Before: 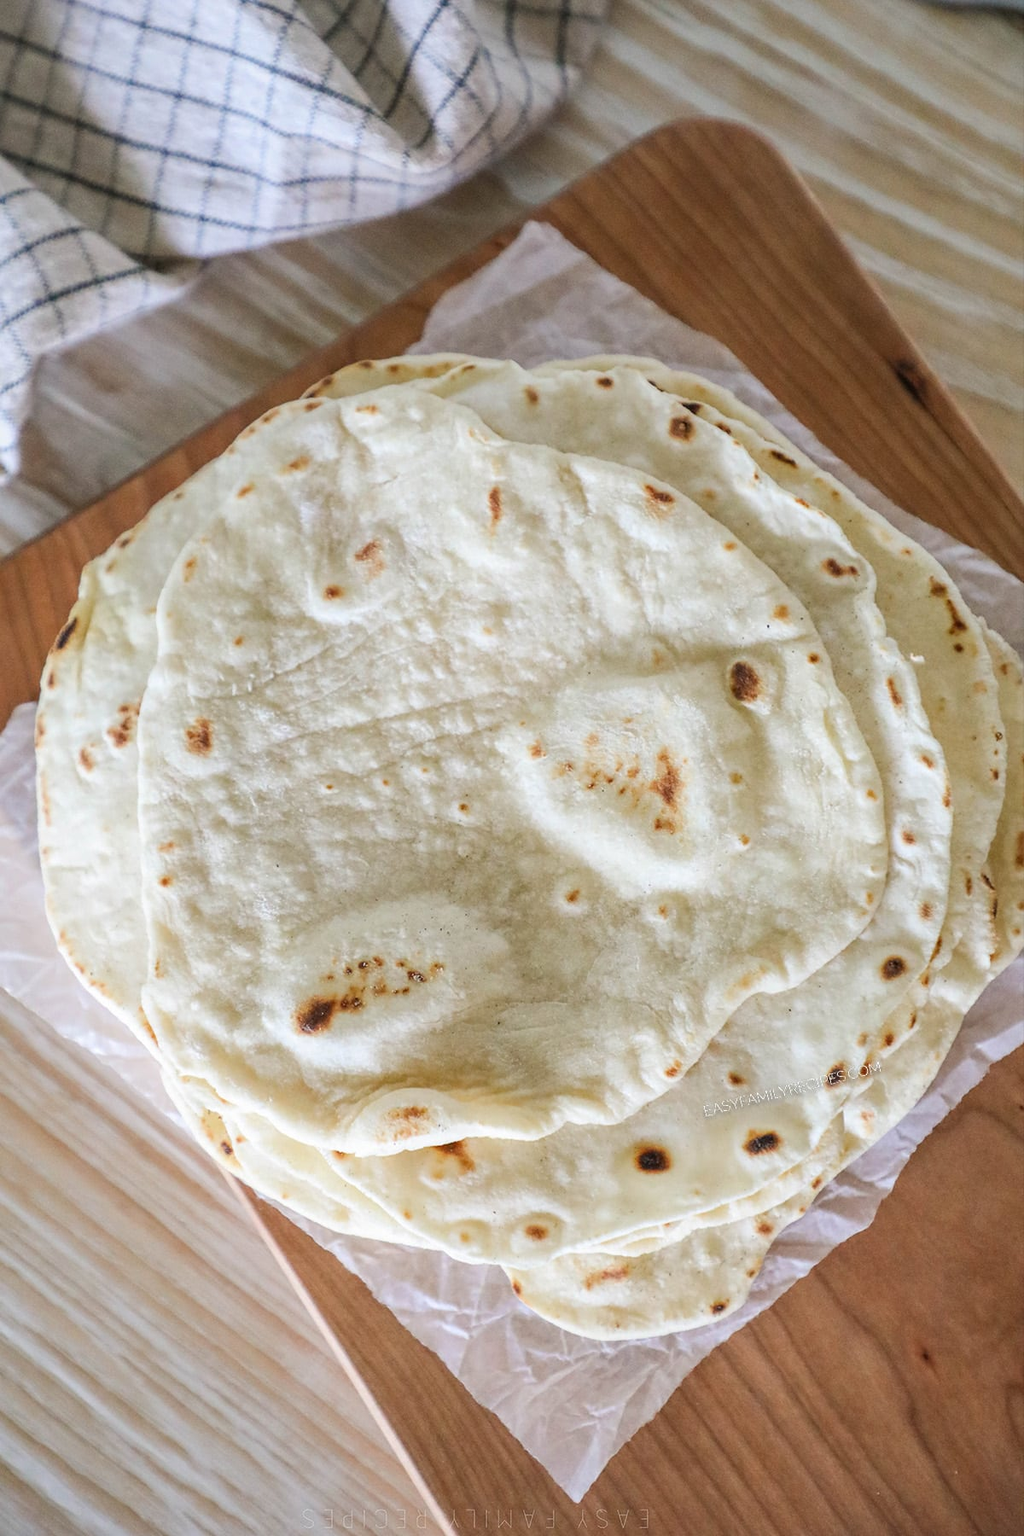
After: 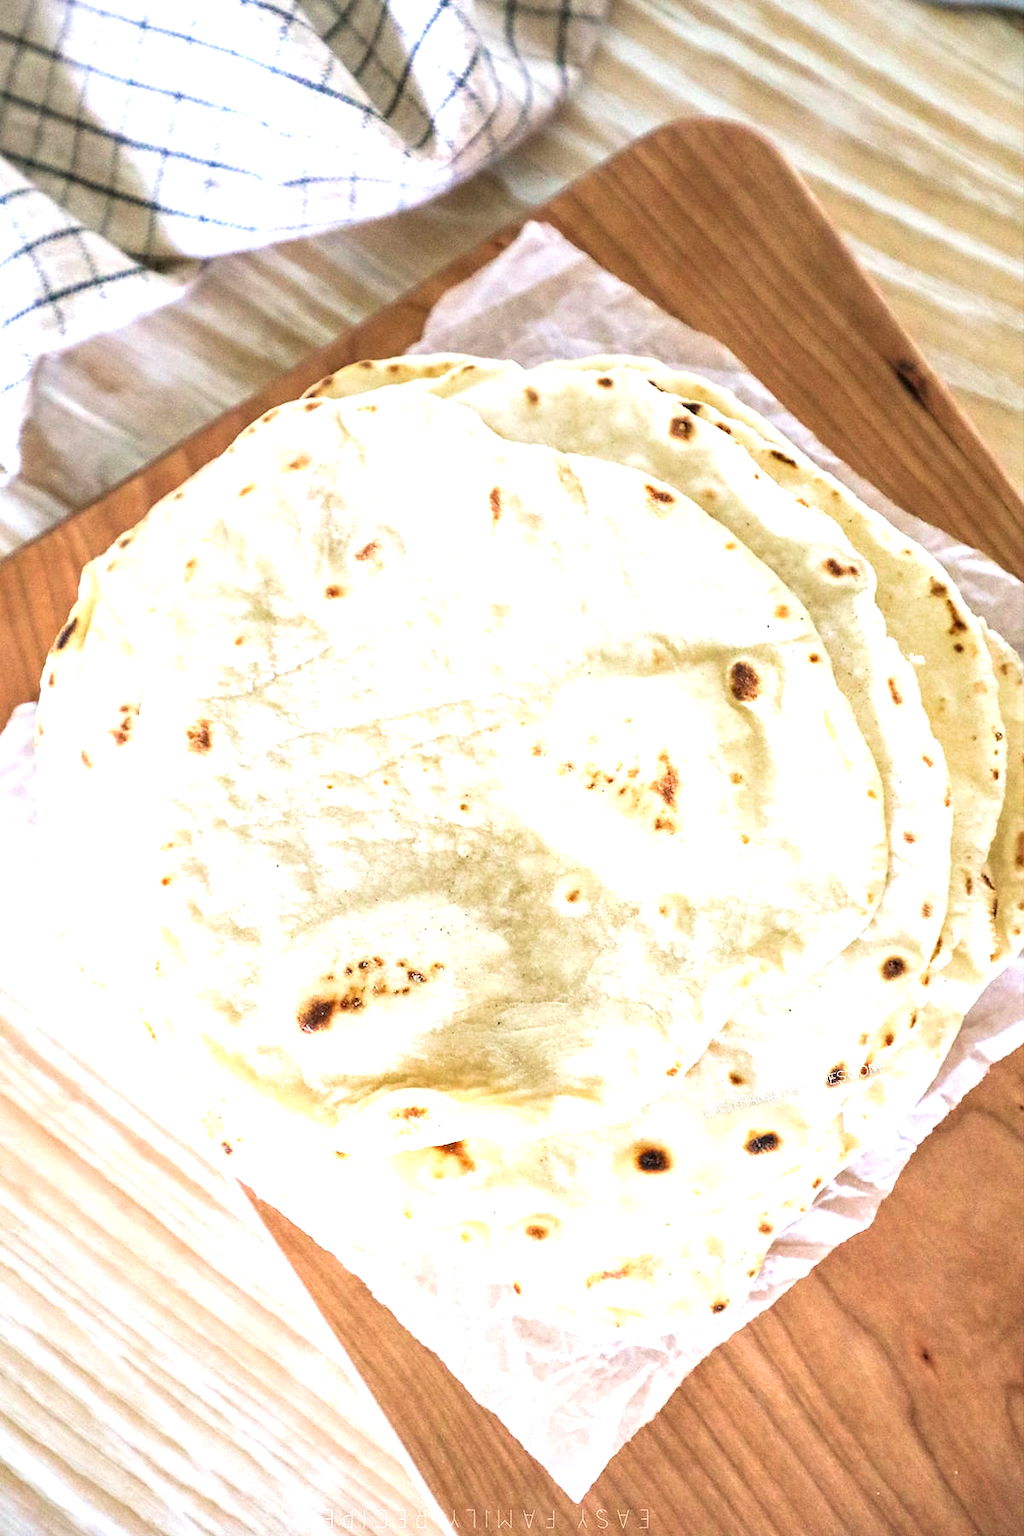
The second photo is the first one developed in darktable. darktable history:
velvia: on, module defaults
exposure: black level correction 0, exposure 1.28 EV, compensate highlight preservation false
contrast equalizer: octaves 7, y [[0.6 ×6], [0.55 ×6], [0 ×6], [0 ×6], [0 ×6]], mix 0.3
